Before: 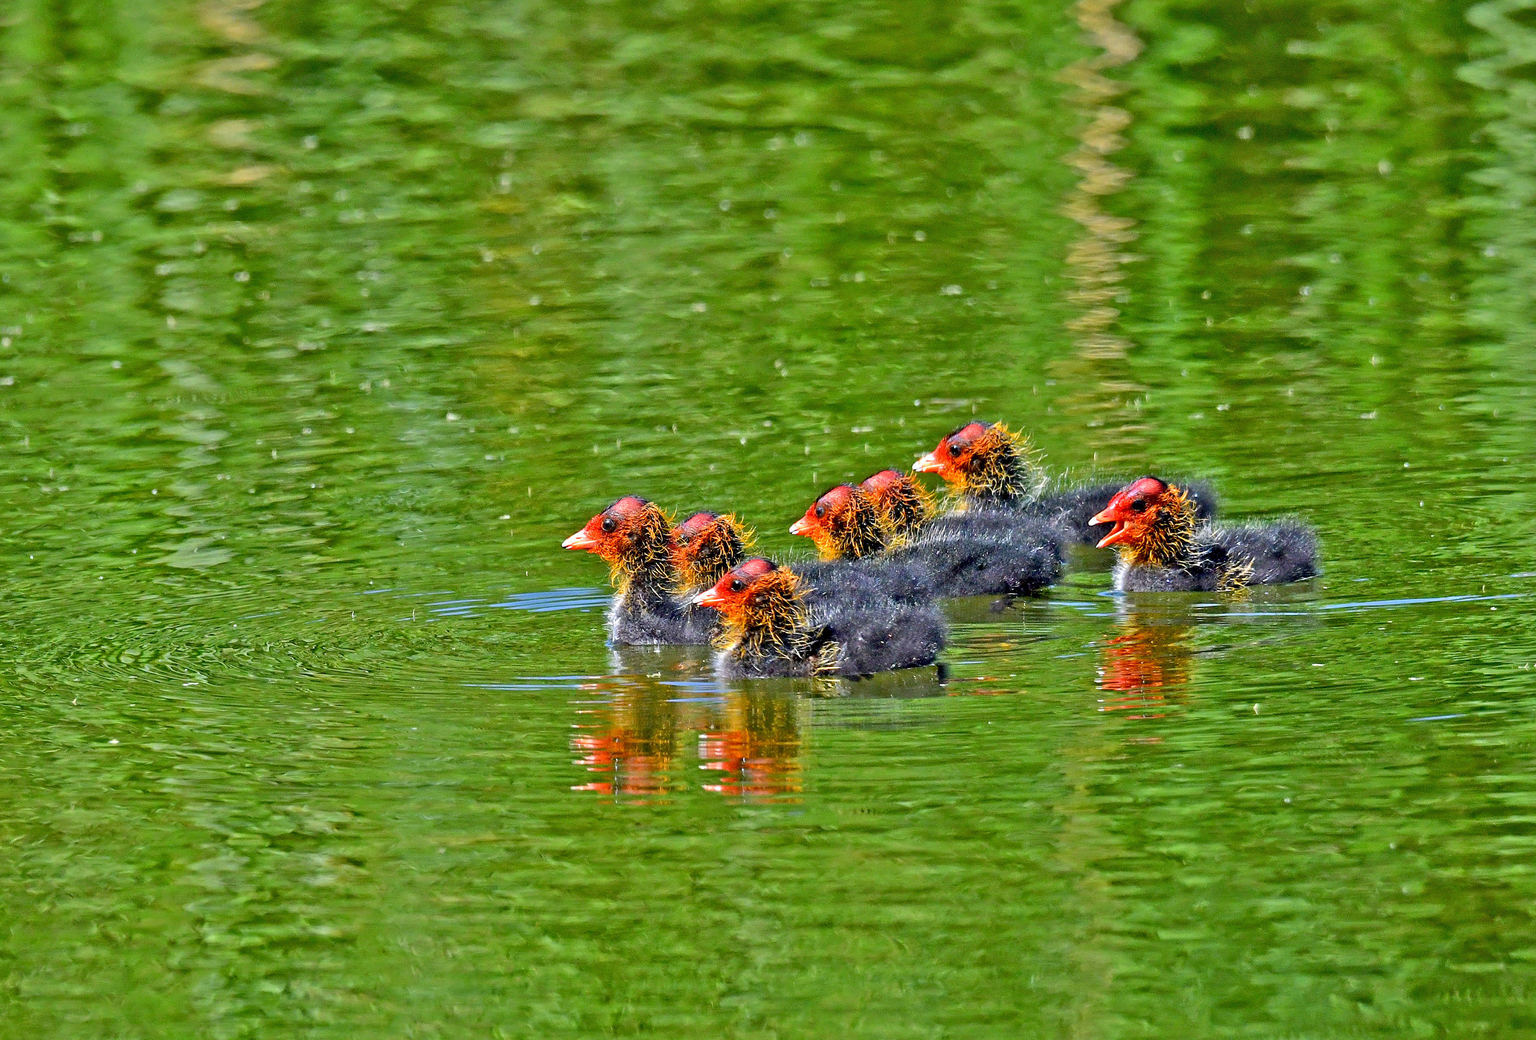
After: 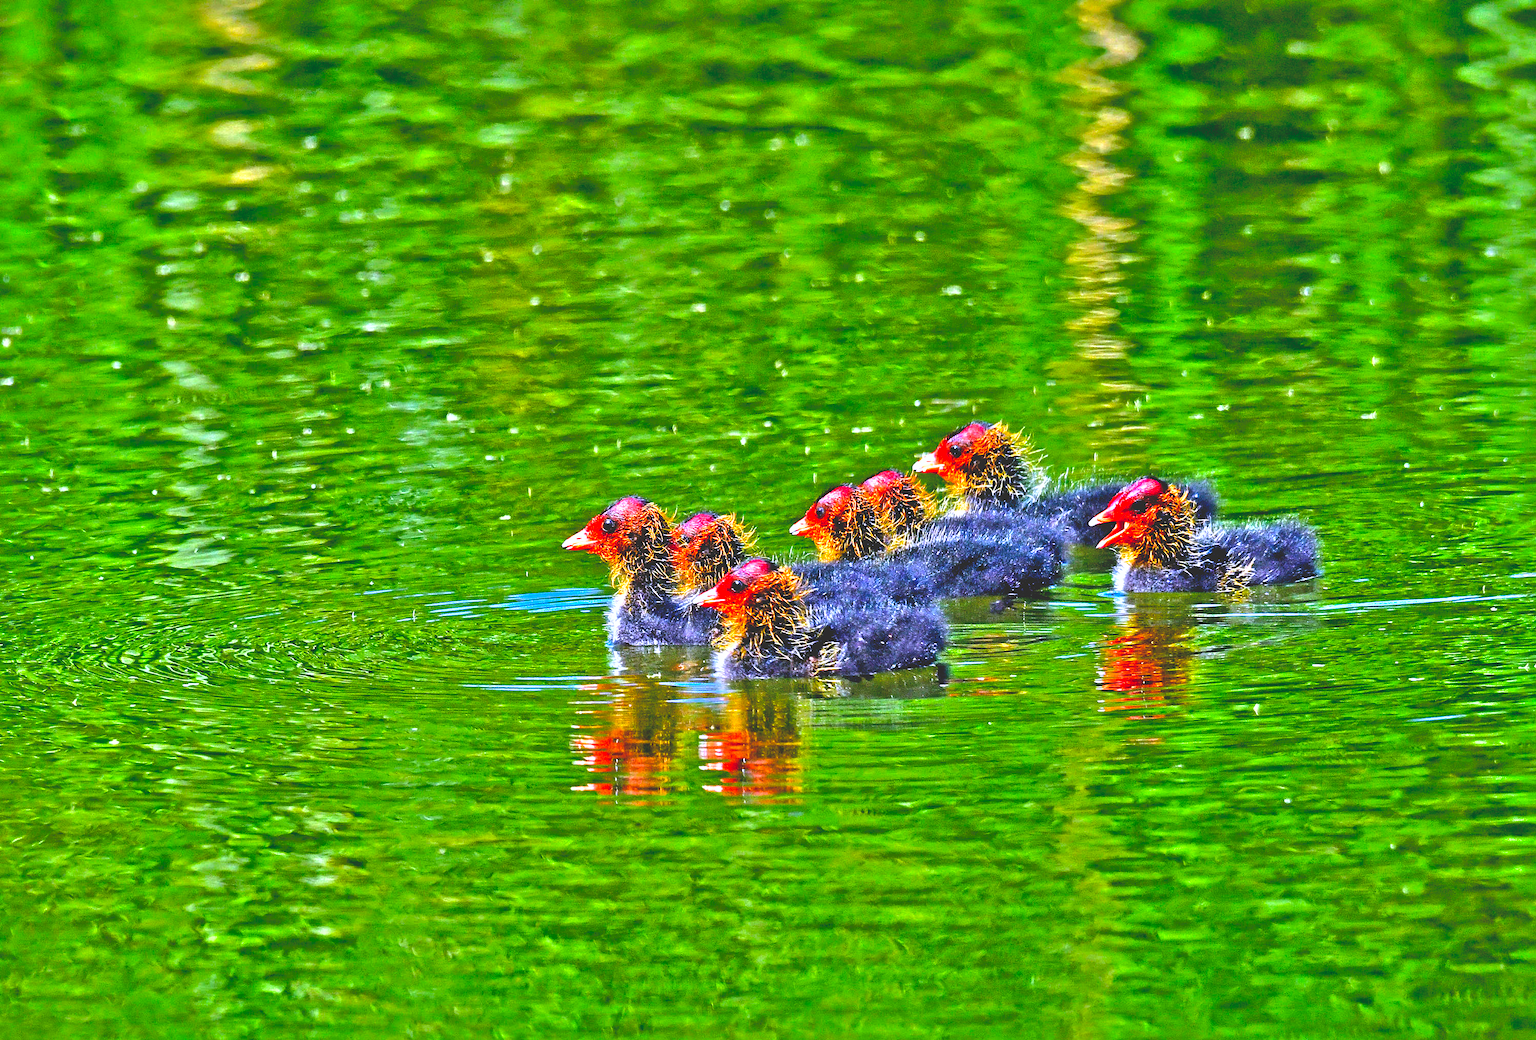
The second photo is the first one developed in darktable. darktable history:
base curve: curves: ch0 [(0, 0.02) (0.083, 0.036) (1, 1)], preserve colors none
shadows and highlights: shadows 40, highlights -60
color balance rgb: shadows lift › chroma 2%, shadows lift › hue 217.2°, power › chroma 0.25%, power › hue 60°, highlights gain › chroma 1.5%, highlights gain › hue 309.6°, global offset › luminance -0.25%, perceptual saturation grading › global saturation 15%, global vibrance 15%
white balance: red 0.948, green 1.02, blue 1.176
exposure: black level correction 0, exposure 1 EV, compensate highlight preservation false
